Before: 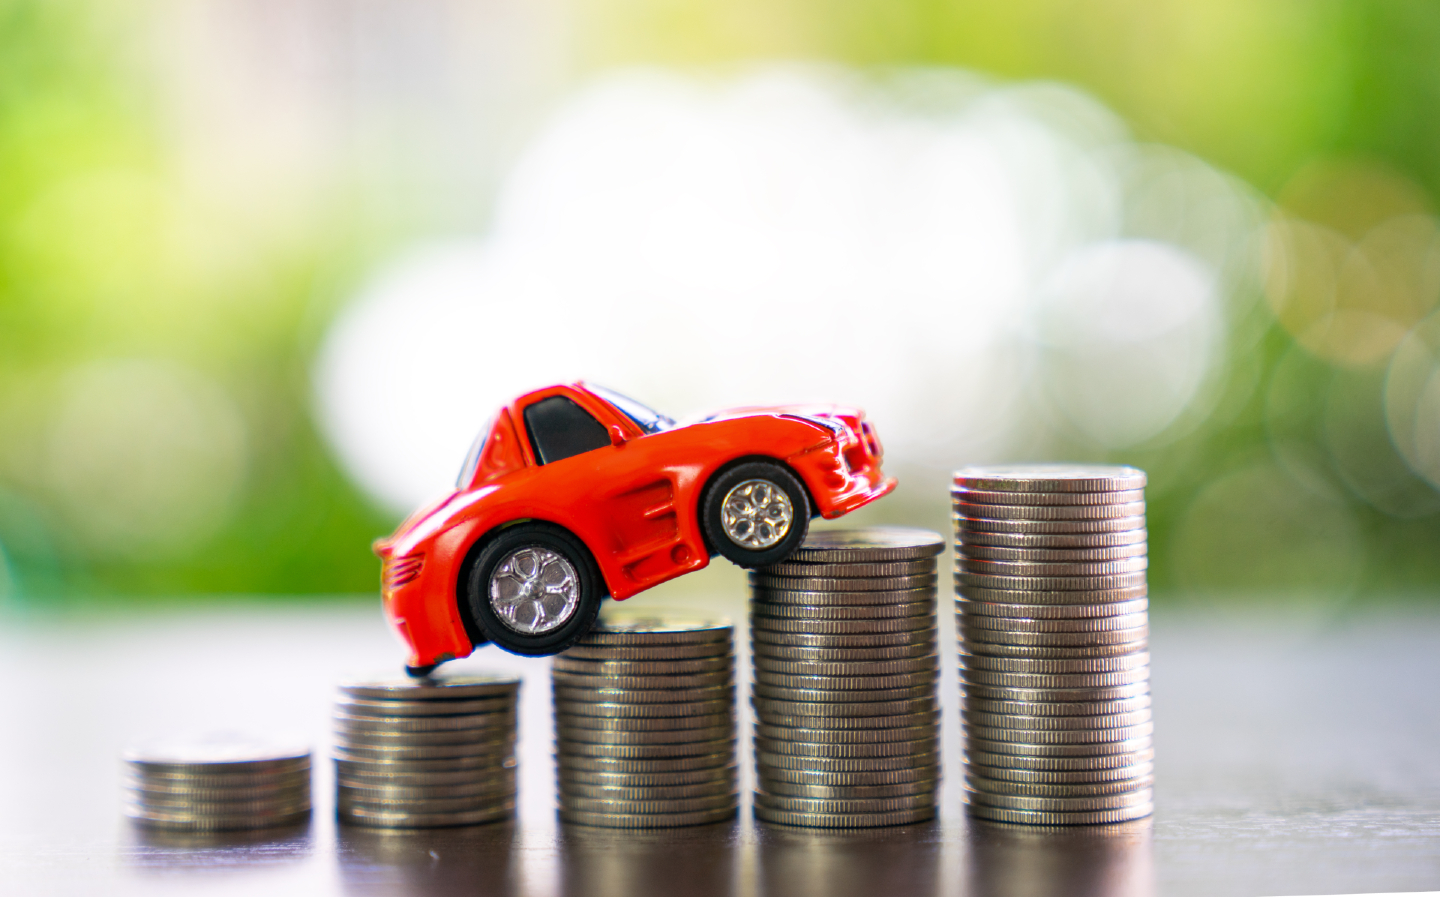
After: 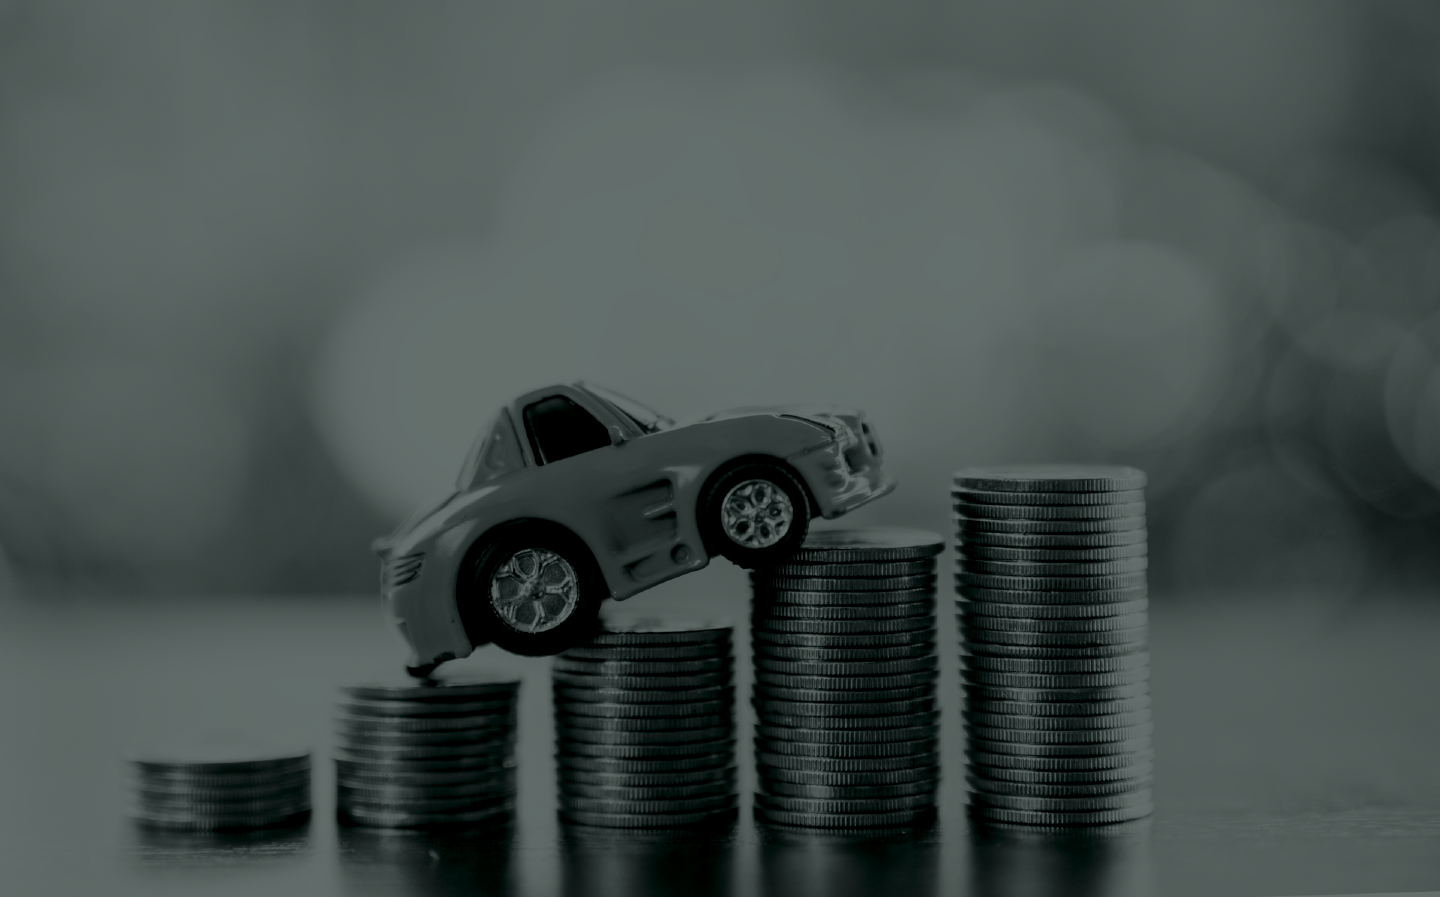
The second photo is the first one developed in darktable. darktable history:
colorize: hue 90°, saturation 19%, lightness 1.59%, version 1
color calibration: illuminant custom, x 0.368, y 0.373, temperature 4330.32 K
contrast brightness saturation: contrast 0.22
exposure: black level correction 0, exposure 0.7 EV, compensate exposure bias true, compensate highlight preservation false
